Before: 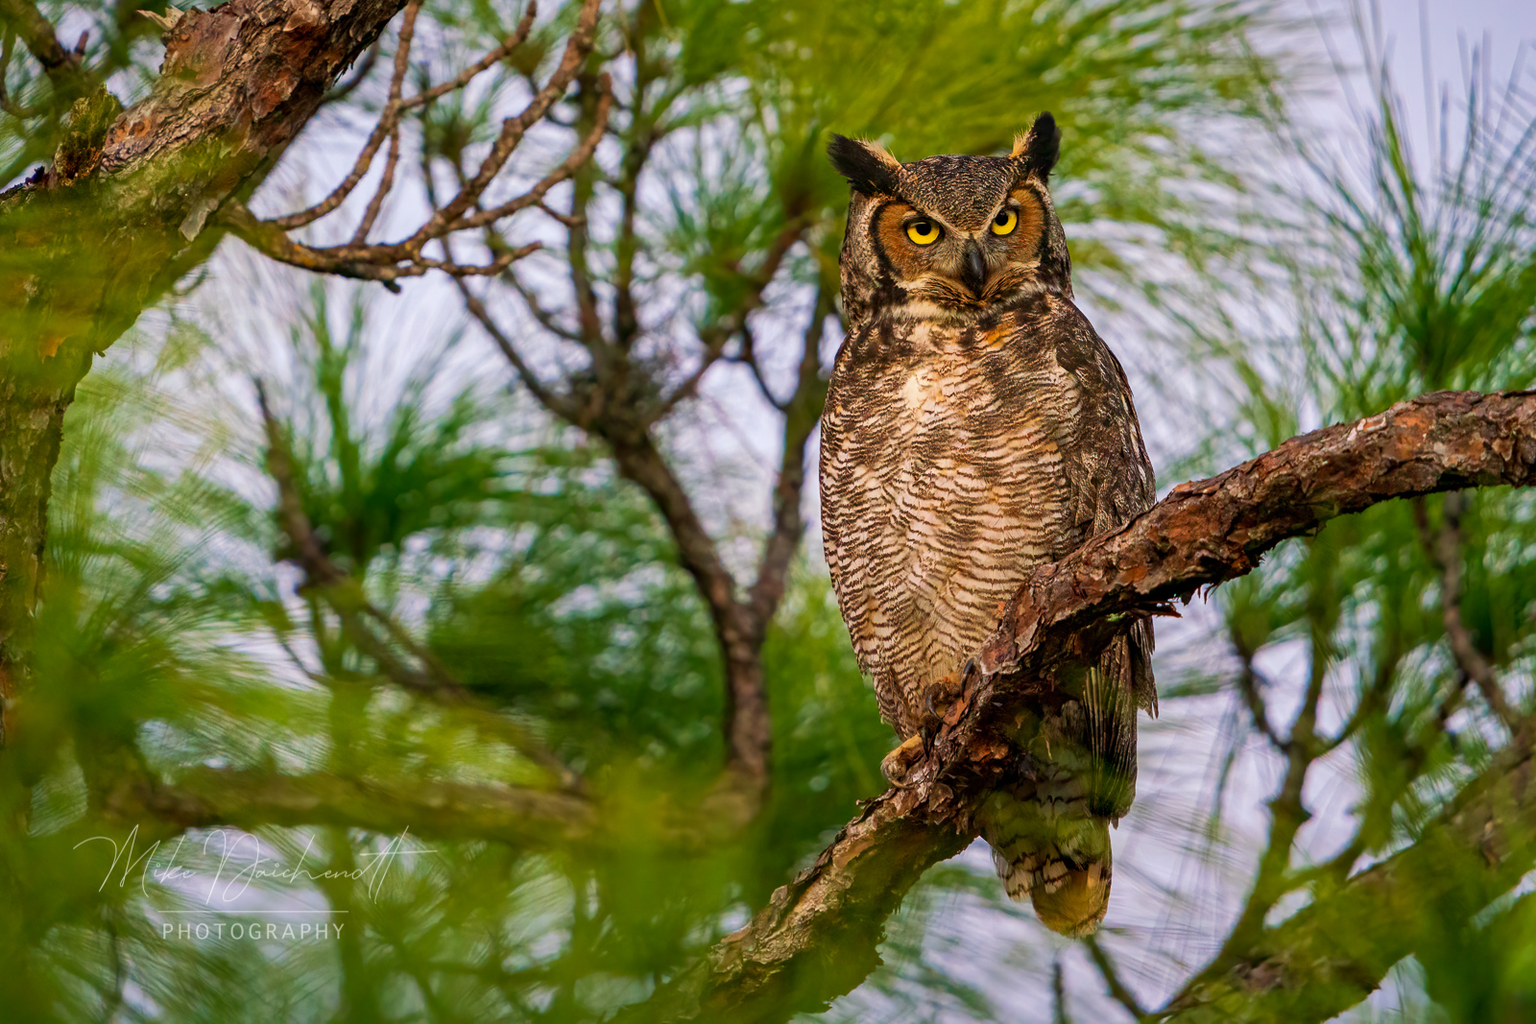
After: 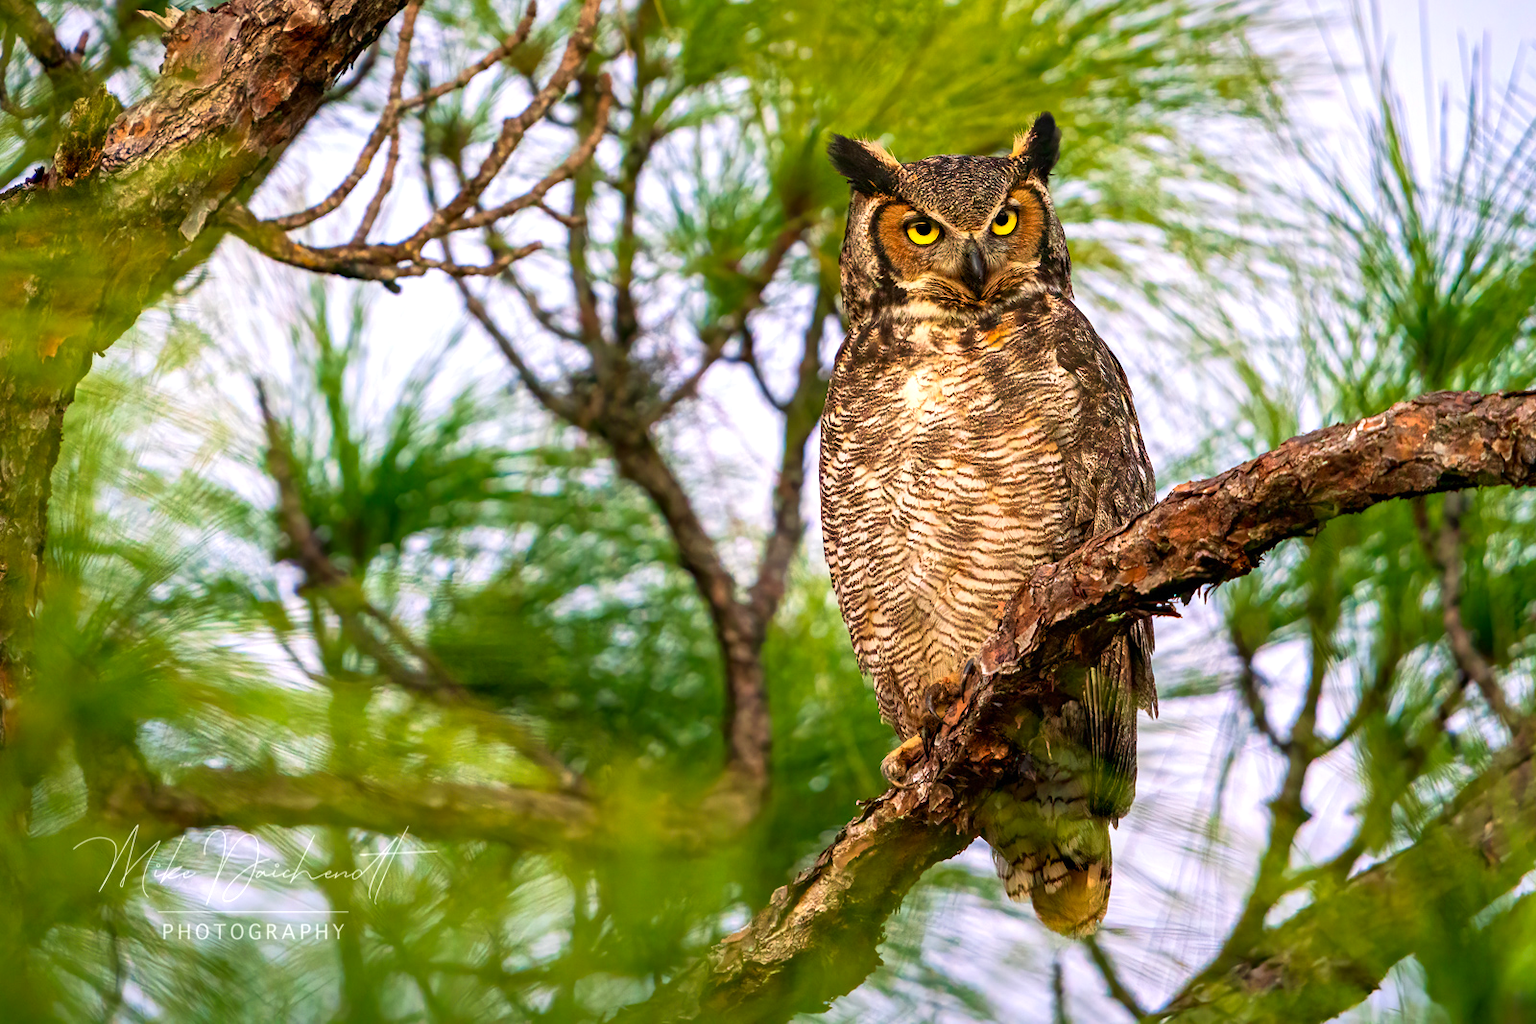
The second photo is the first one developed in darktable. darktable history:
contrast brightness saturation: contrast 0.08, saturation 0.02
exposure: exposure 0.669 EV, compensate highlight preservation false
